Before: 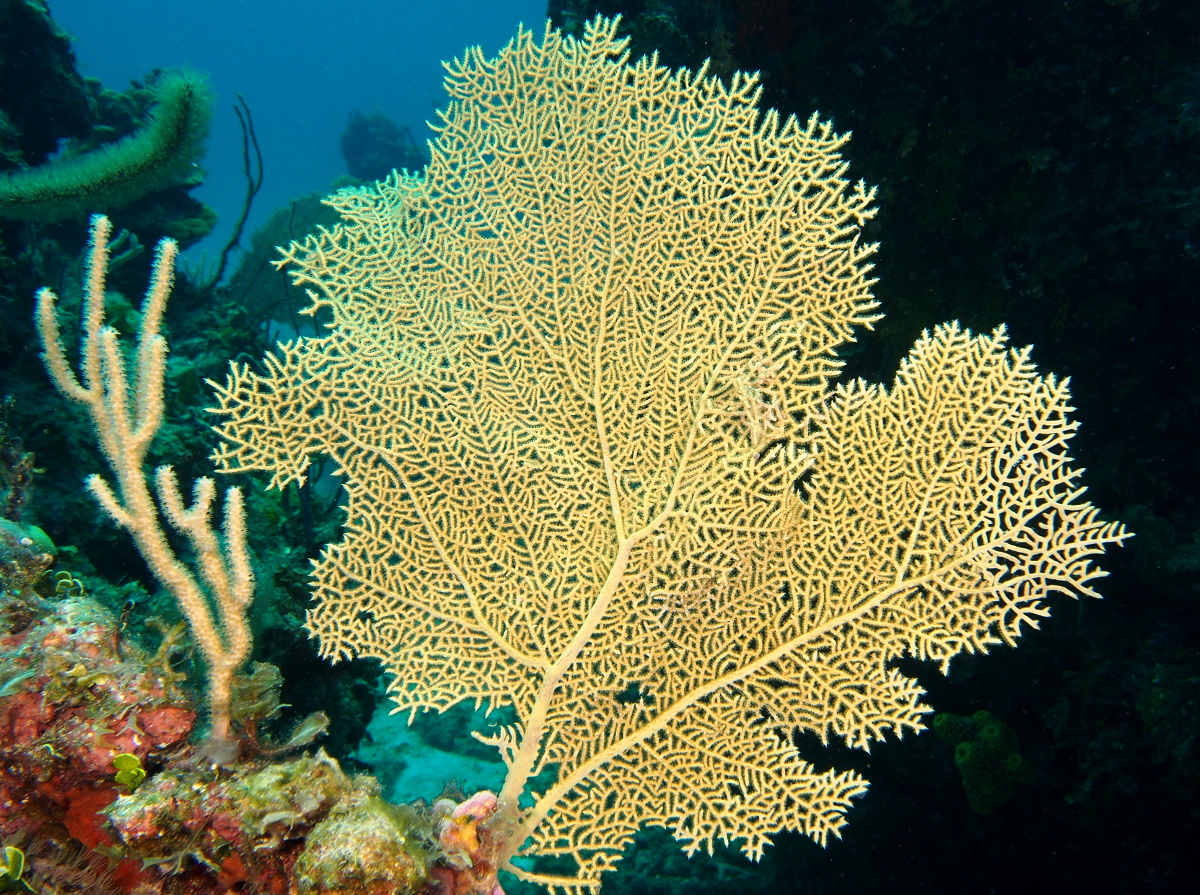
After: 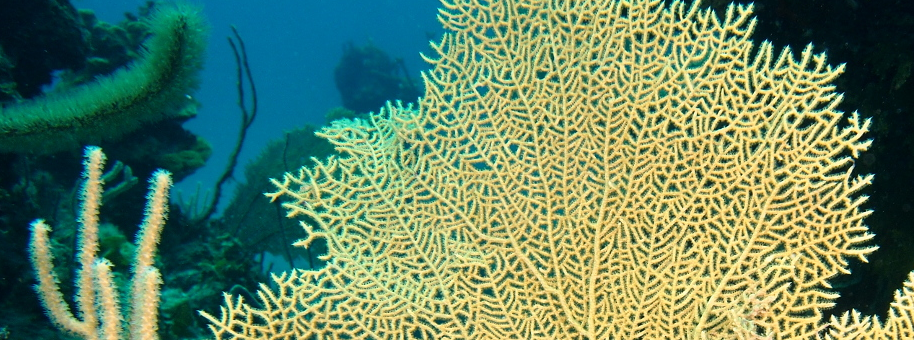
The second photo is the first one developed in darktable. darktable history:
crop: left 0.581%, top 7.631%, right 23.227%, bottom 54.333%
